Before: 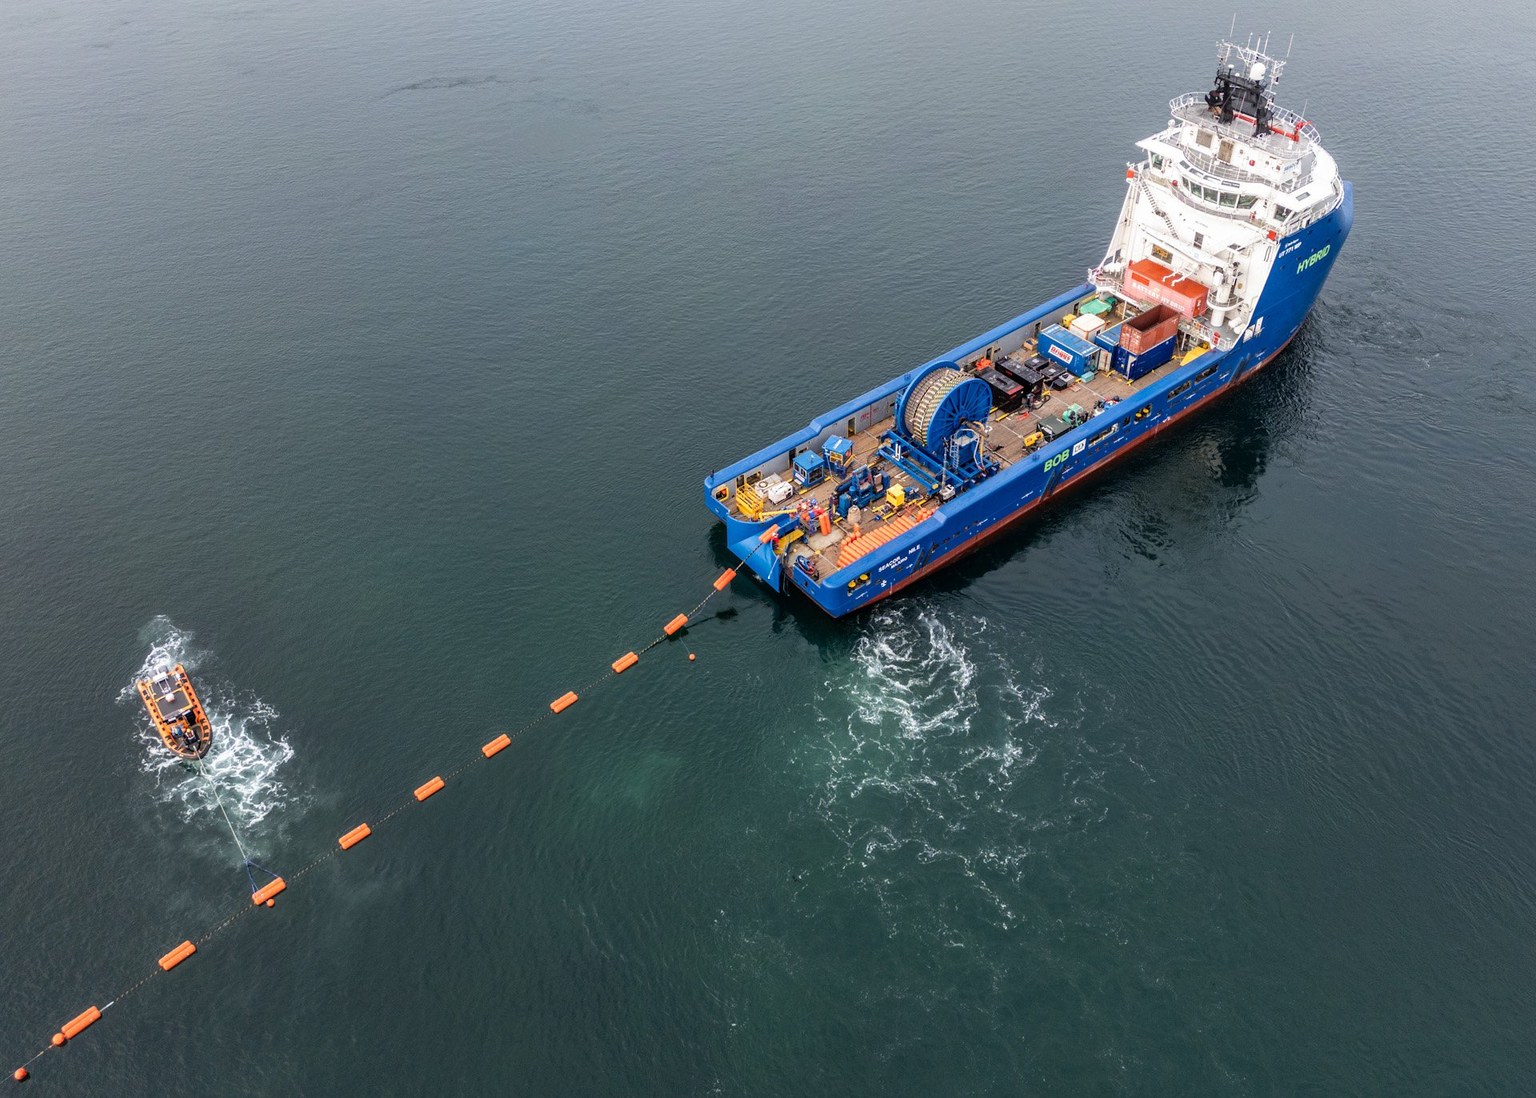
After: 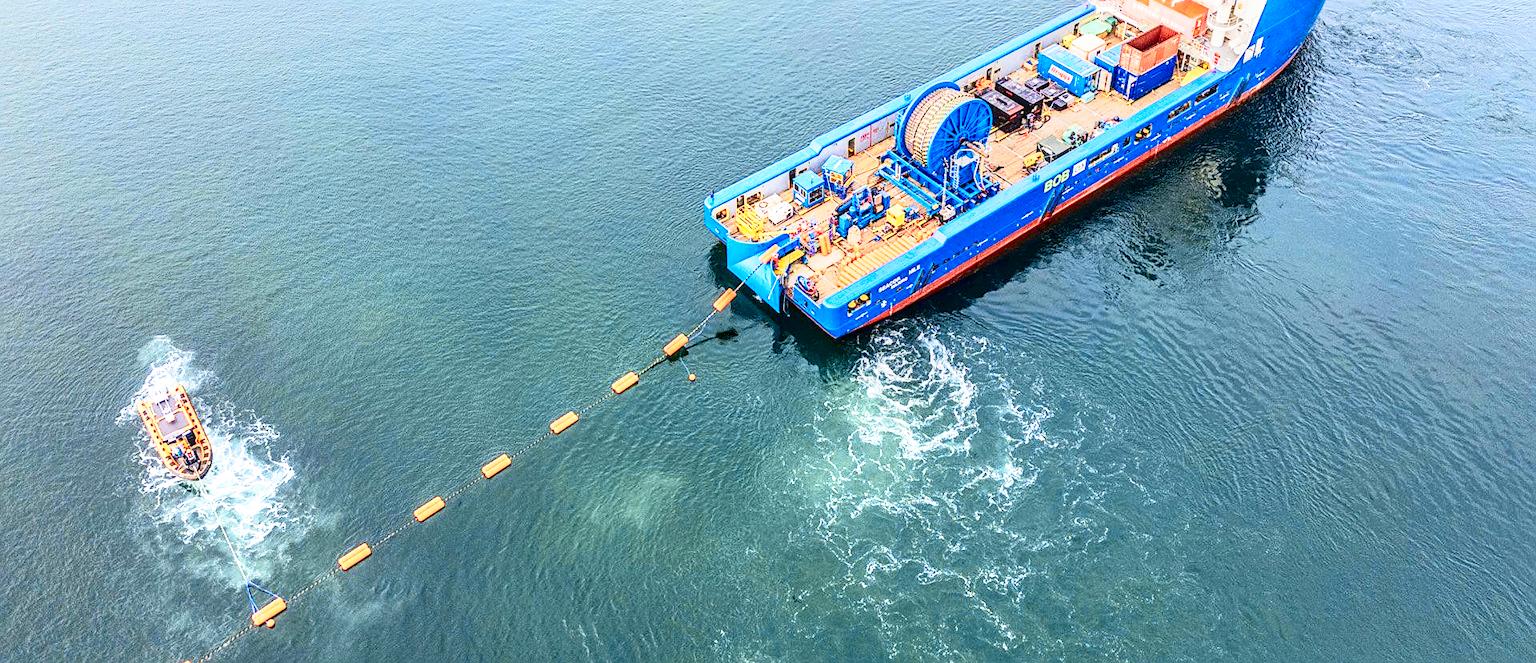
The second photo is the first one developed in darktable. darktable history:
tone curve: curves: ch0 [(0, 0.013) (0.074, 0.044) (0.251, 0.234) (0.472, 0.511) (0.63, 0.752) (0.746, 0.866) (0.899, 0.956) (1, 1)]; ch1 [(0, 0) (0.08, 0.08) (0.347, 0.394) (0.455, 0.441) (0.5, 0.5) (0.517, 0.53) (0.563, 0.611) (0.617, 0.682) (0.756, 0.788) (0.92, 0.92) (1, 1)]; ch2 [(0, 0) (0.096, 0.056) (0.304, 0.204) (0.5, 0.5) (0.539, 0.575) (0.597, 0.644) (0.92, 0.92) (1, 1)], color space Lab, independent channels, preserve colors none
base curve: curves: ch0 [(0, 0) (0.088, 0.125) (0.176, 0.251) (0.354, 0.501) (0.613, 0.749) (1, 0.877)], preserve colors none
sharpen: on, module defaults
exposure: black level correction 0, exposure 1.172 EV, compensate highlight preservation false
crop and rotate: top 25.564%, bottom 14.05%
local contrast: detail 130%
shadows and highlights: shadows 24.89, white point adjustment -3.02, highlights -30.15, highlights color adjustment 51.94%
